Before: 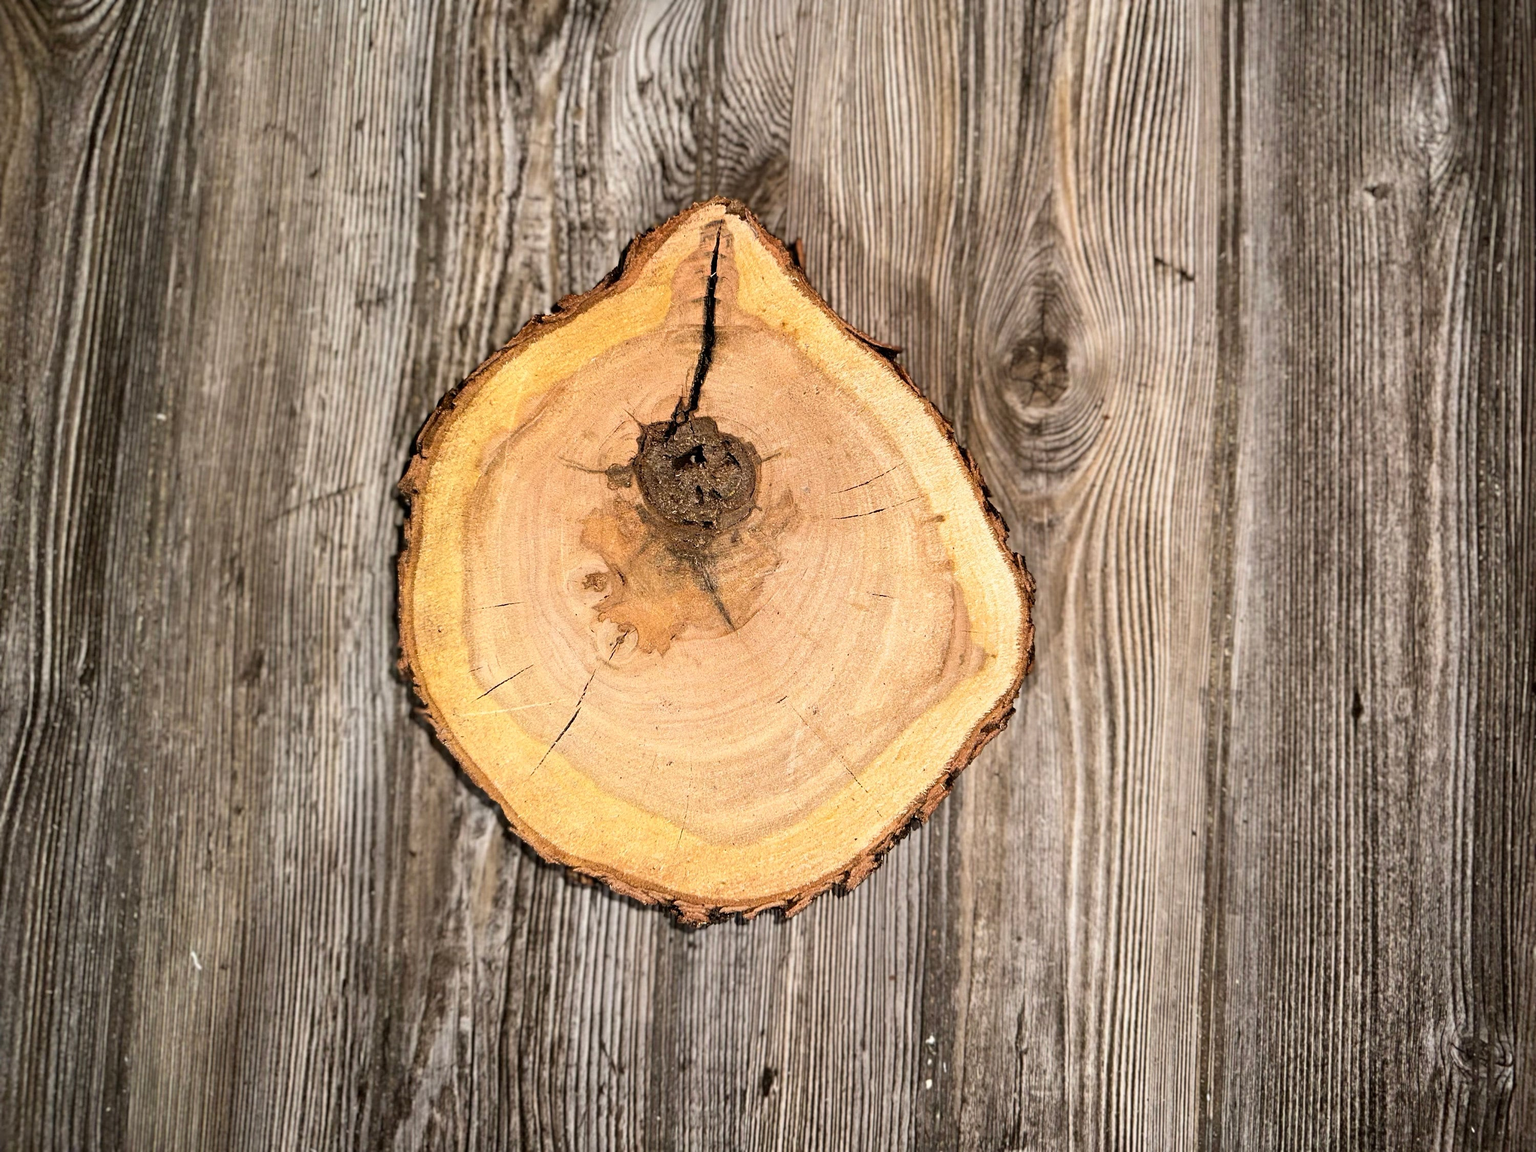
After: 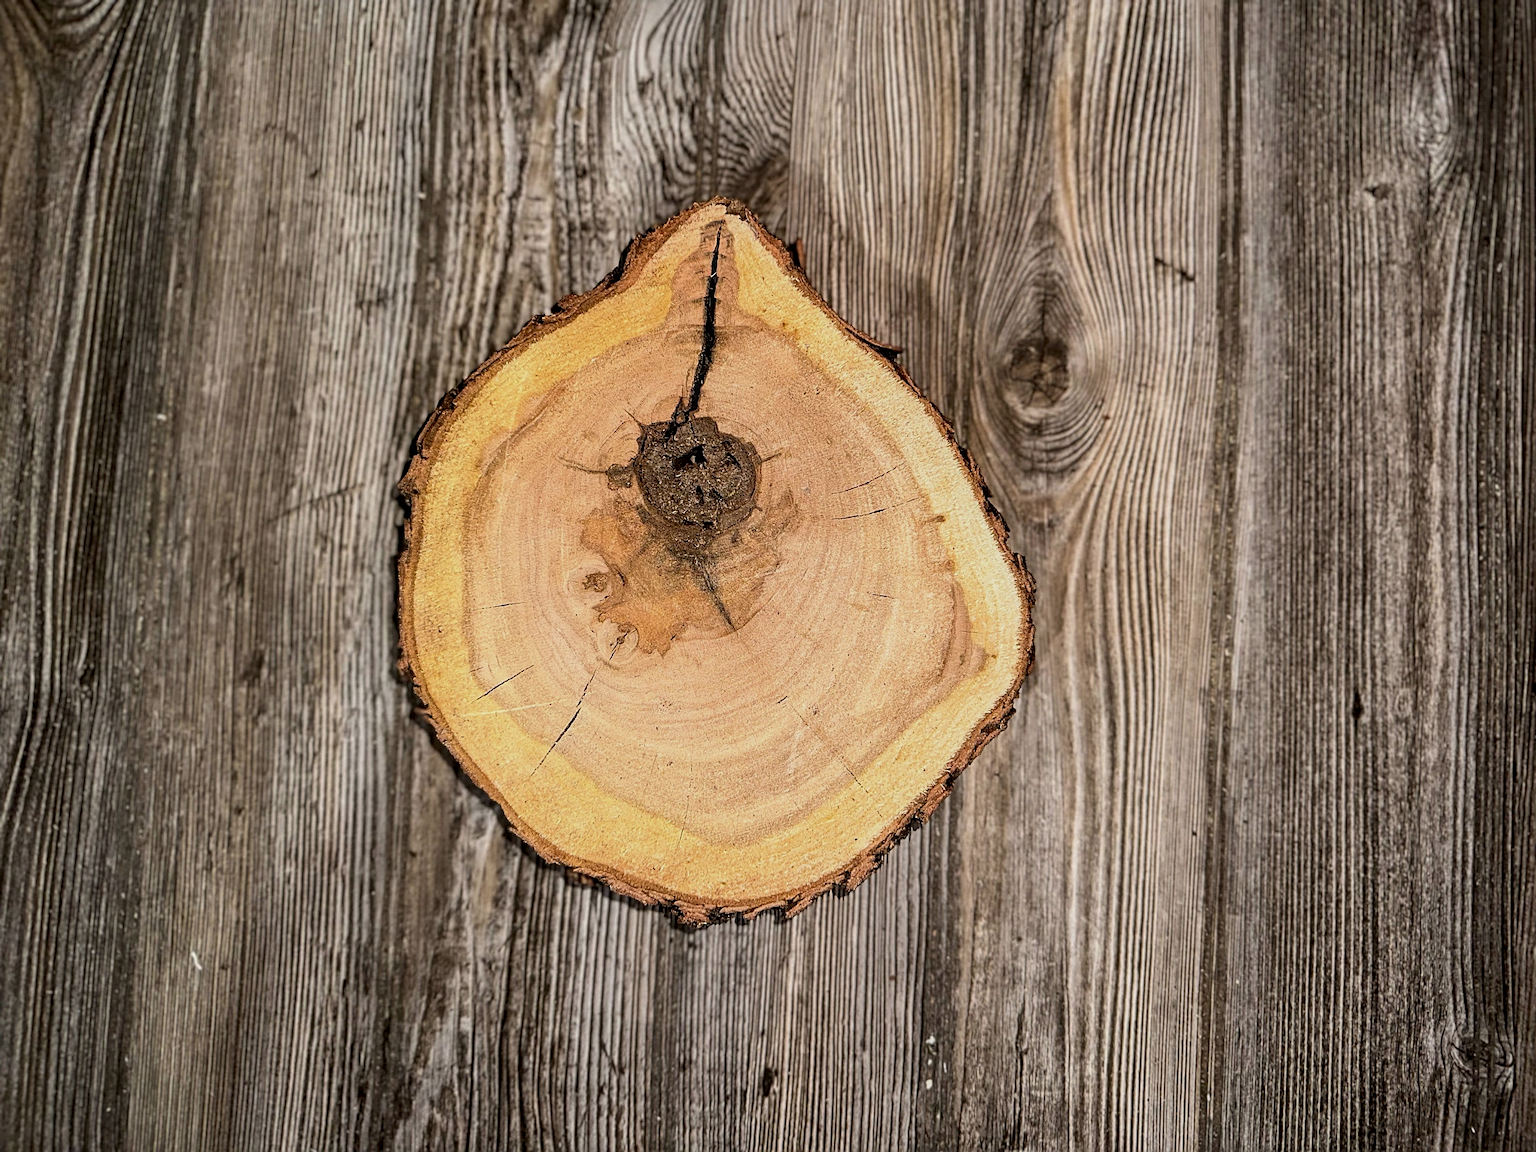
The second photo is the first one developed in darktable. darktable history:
exposure: exposure -0.462 EV, compensate highlight preservation false
sharpen: radius 1.967
local contrast: on, module defaults
